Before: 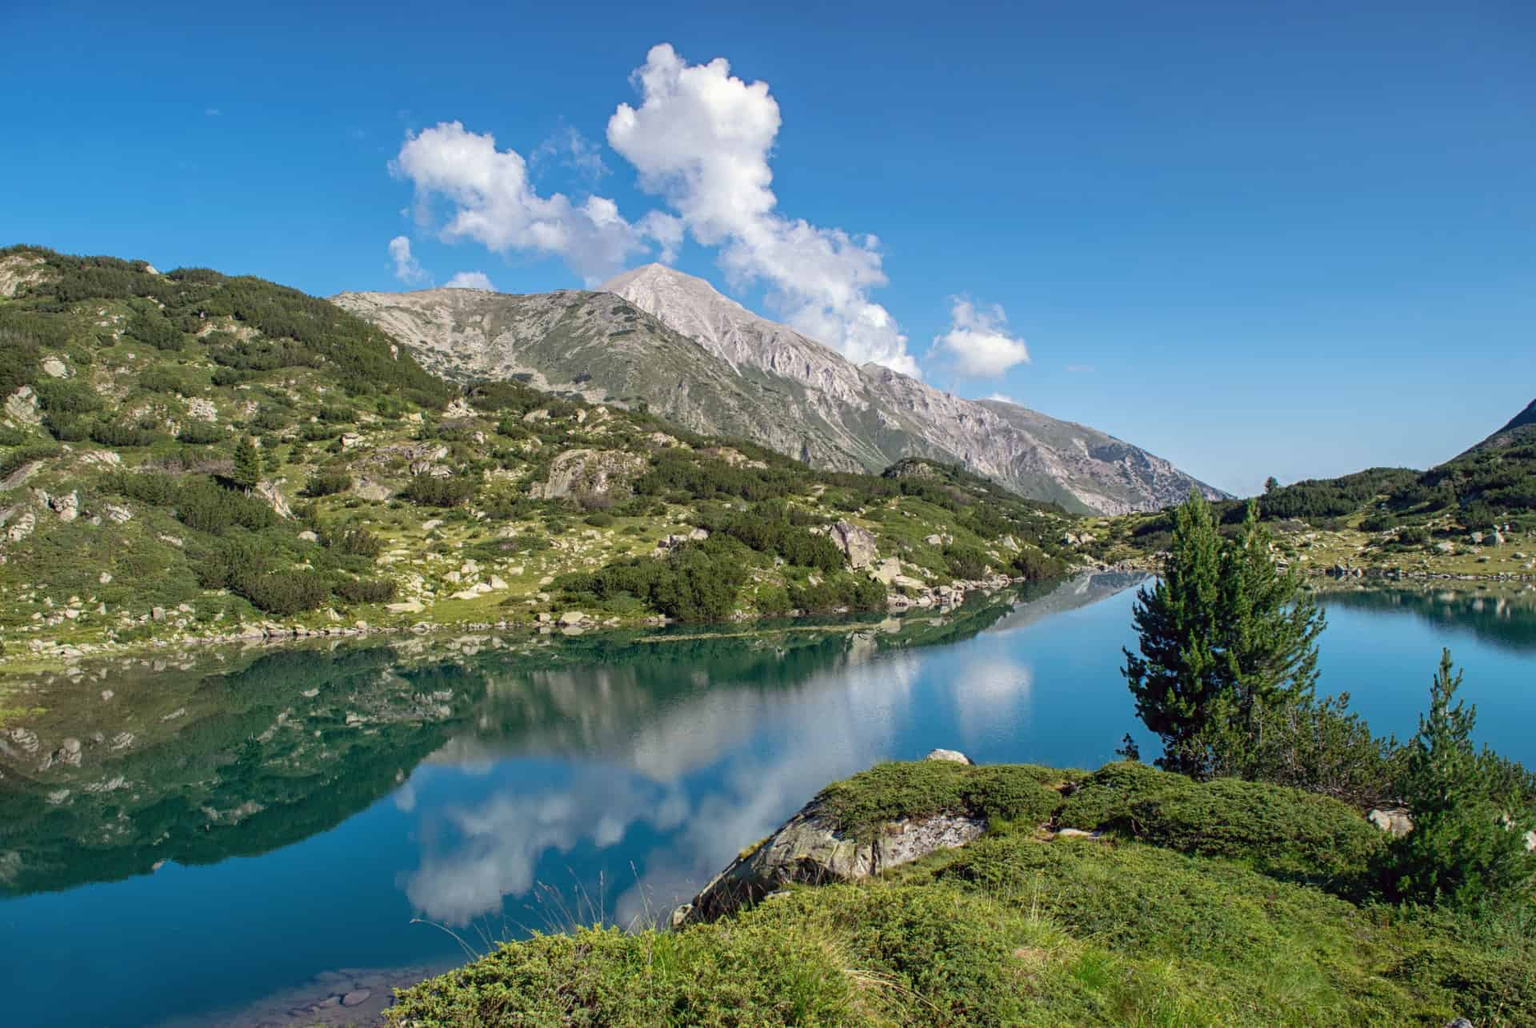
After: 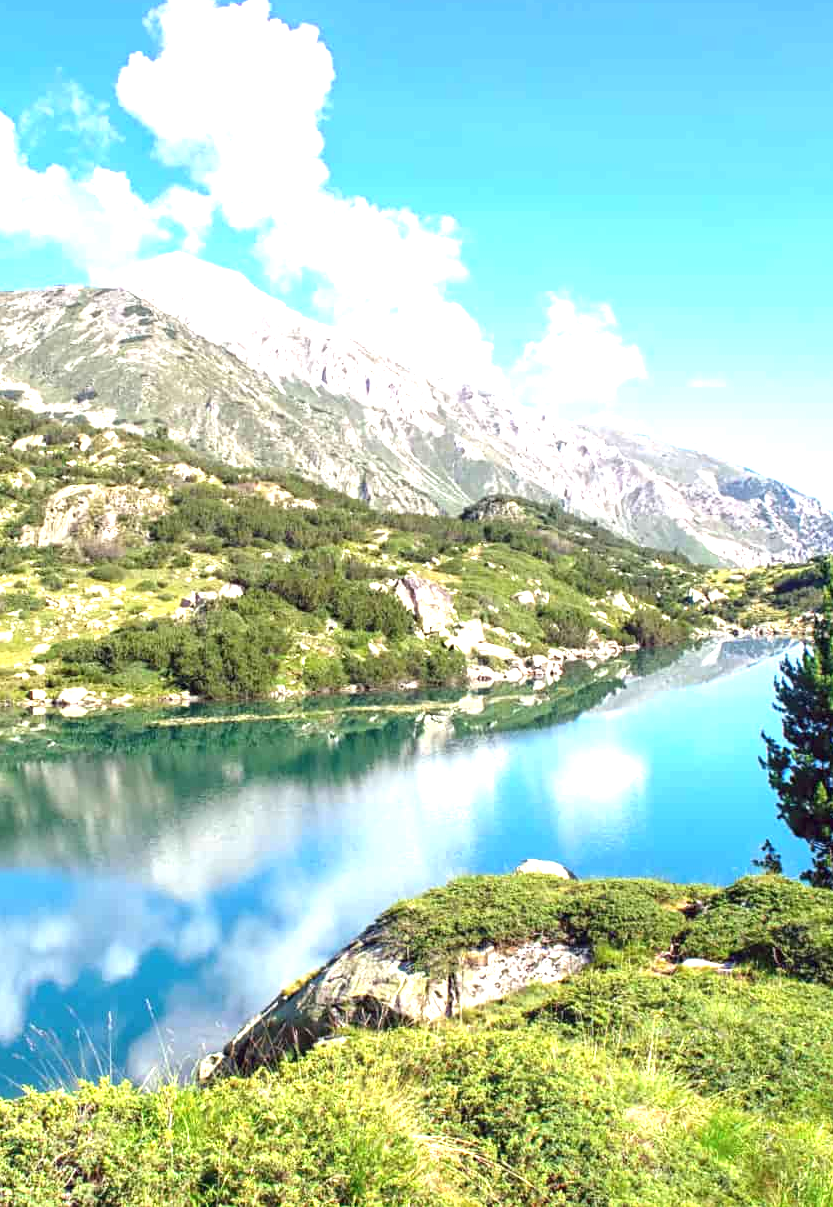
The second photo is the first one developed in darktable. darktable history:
crop: left 33.452%, top 6.025%, right 23.155%
exposure: black level correction 0, exposure 1.675 EV, compensate exposure bias true, compensate highlight preservation false
